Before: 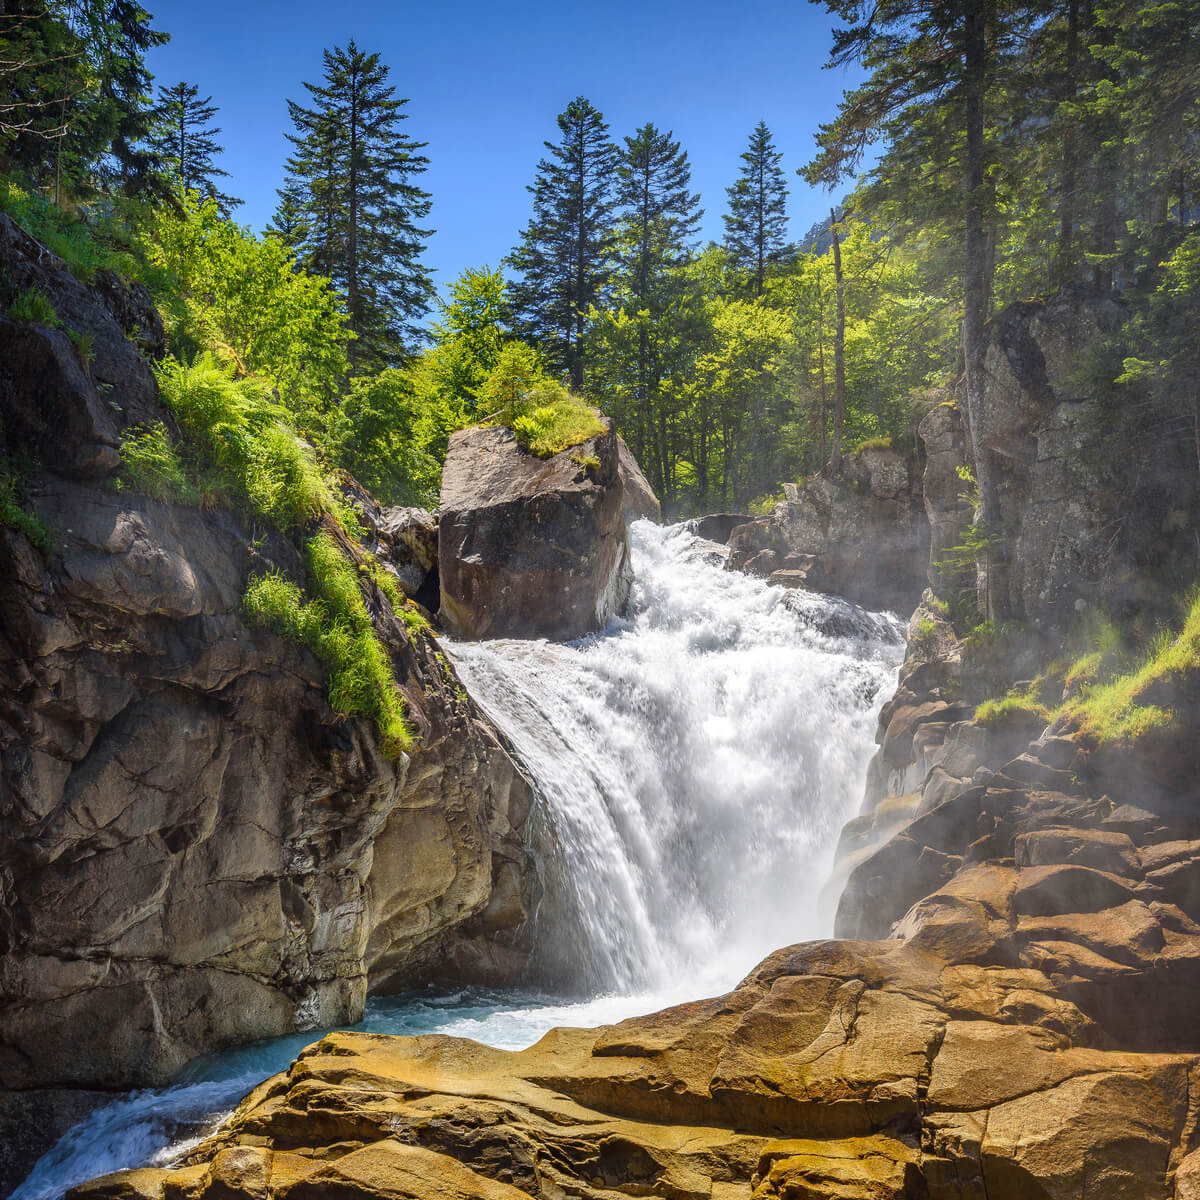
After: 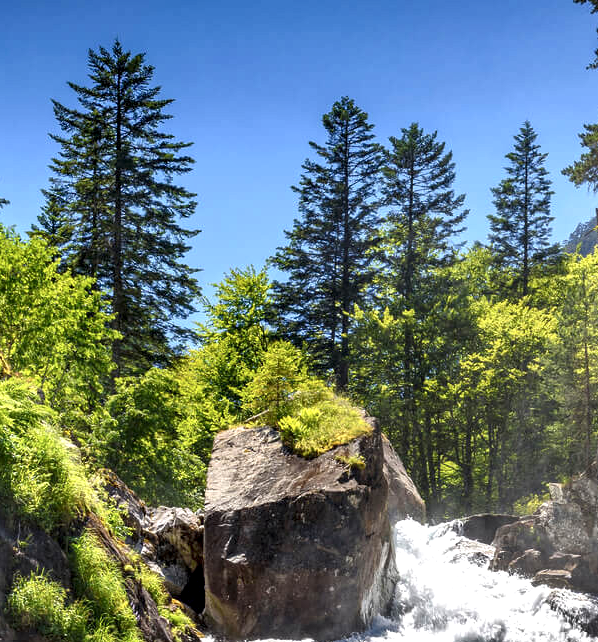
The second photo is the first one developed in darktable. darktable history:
local contrast: highlights 190%, shadows 148%, detail 138%, midtone range 0.255
crop: left 19.613%, right 30.54%, bottom 46.479%
shadows and highlights: shadows 24.26, highlights -79.95, soften with gaussian
